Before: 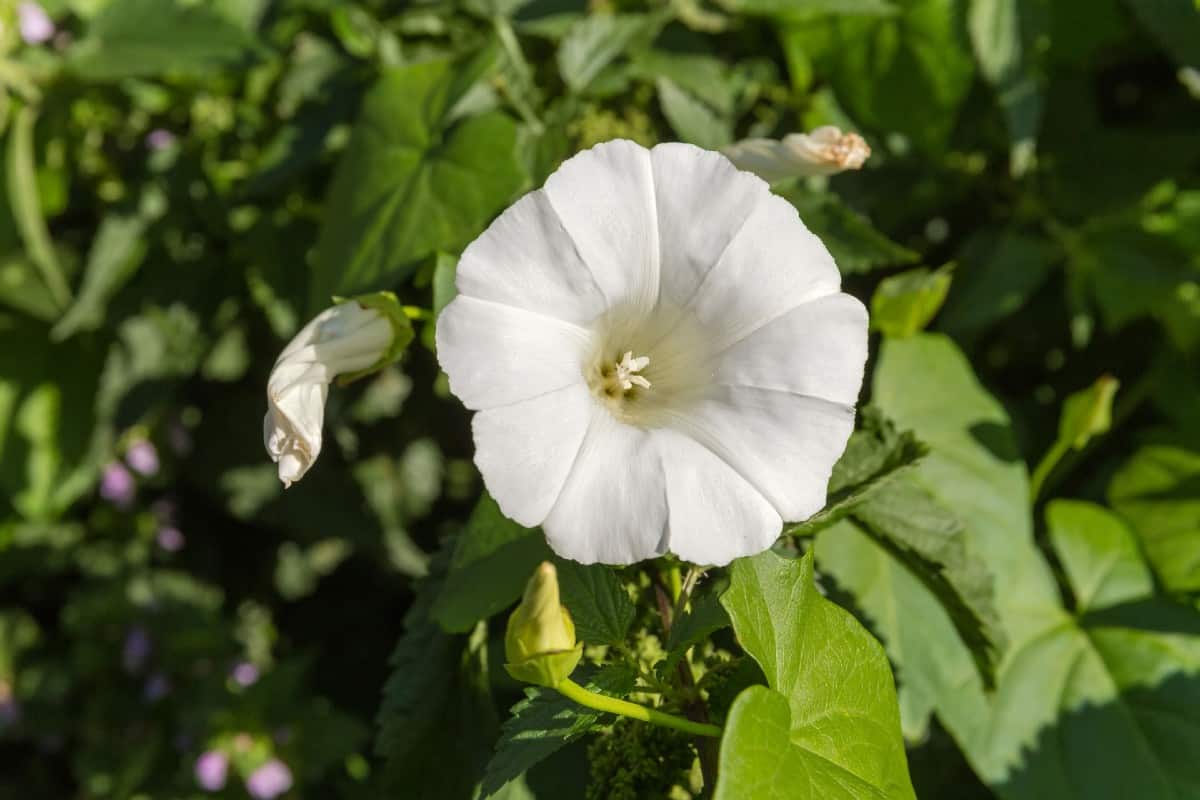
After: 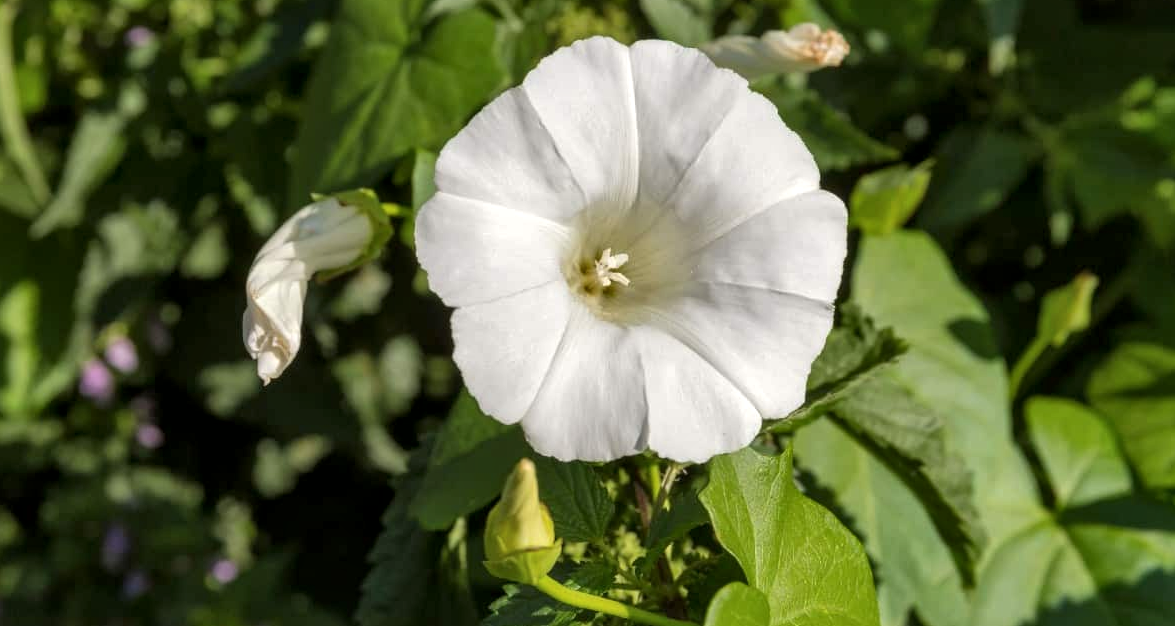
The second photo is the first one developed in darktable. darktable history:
color correction: highlights b* 0.051, saturation 0.98
local contrast: mode bilateral grid, contrast 20, coarseness 51, detail 139%, midtone range 0.2
crop and rotate: left 1.815%, top 12.901%, right 0.233%, bottom 8.746%
